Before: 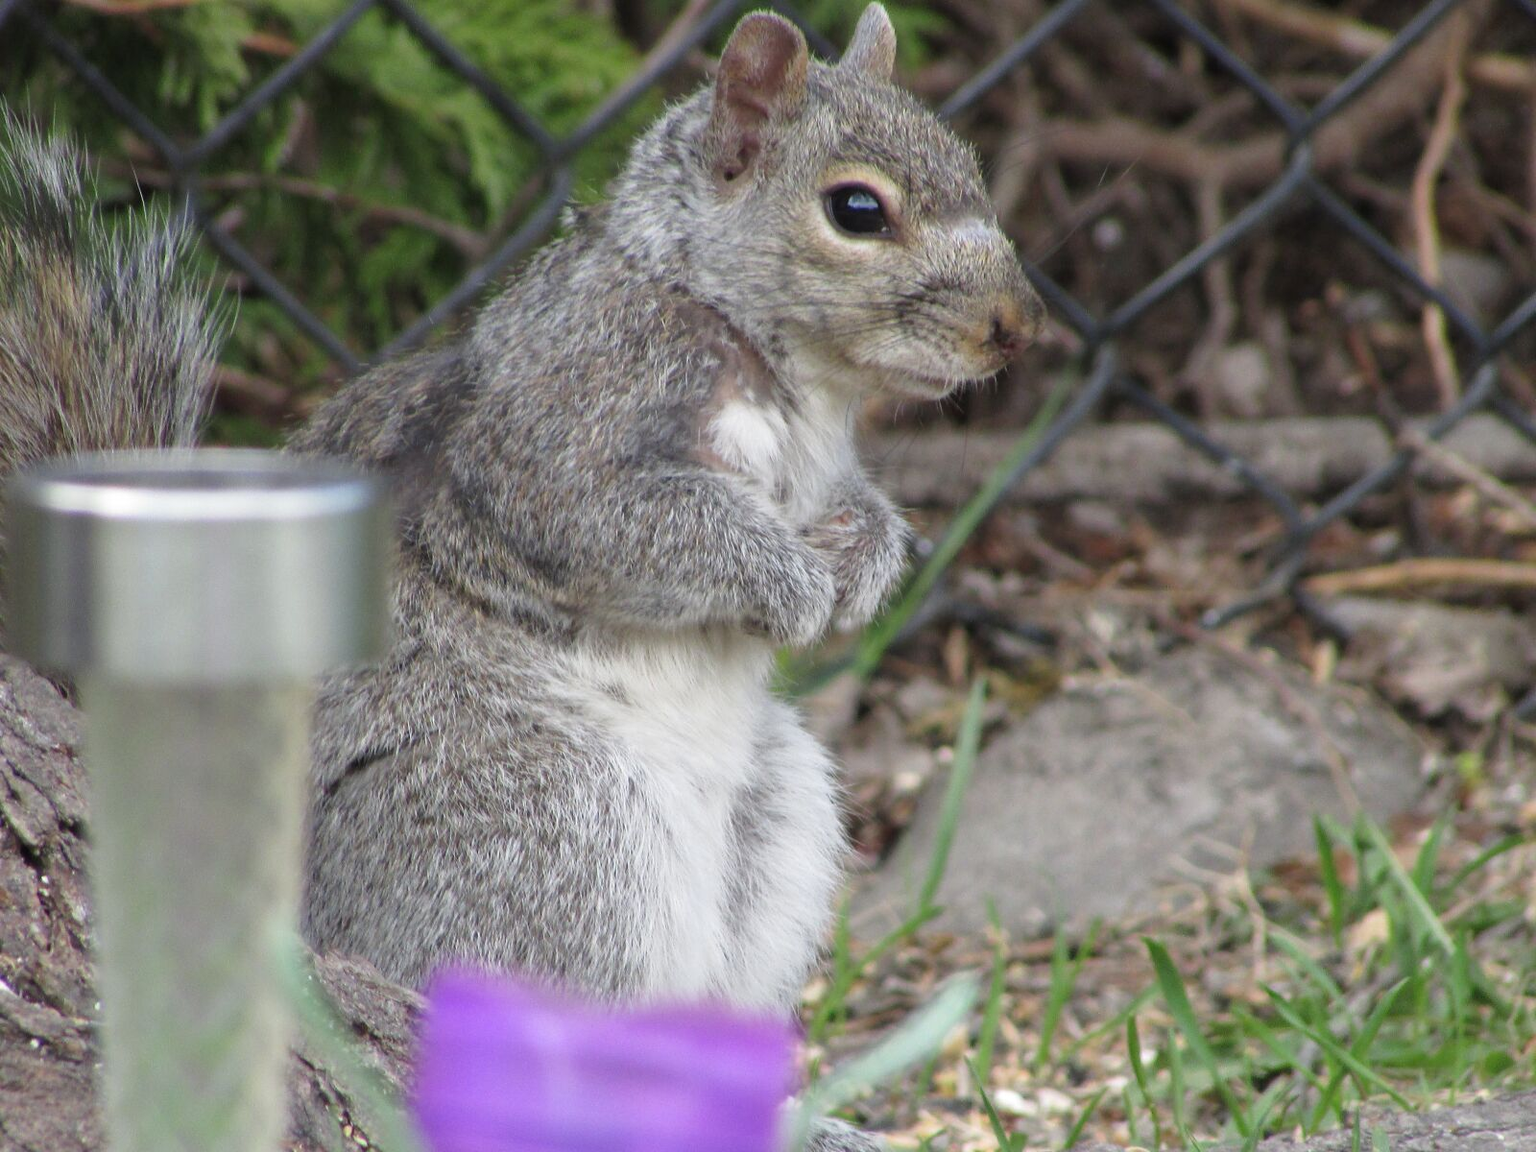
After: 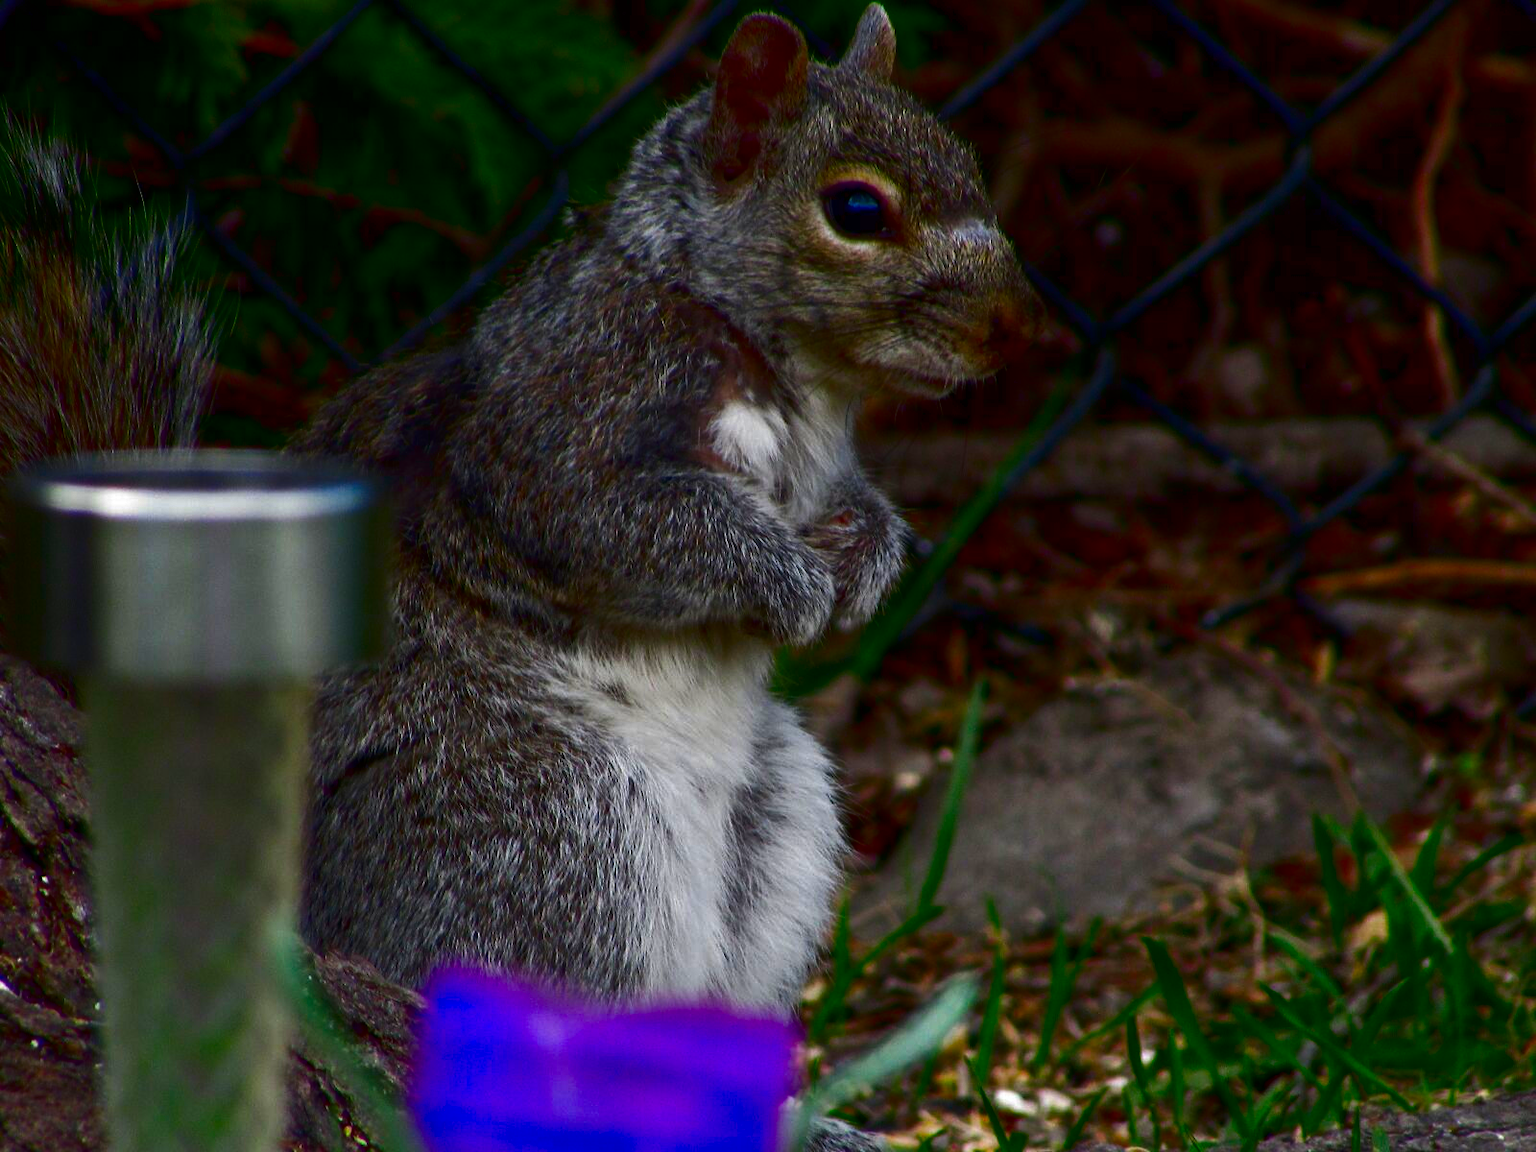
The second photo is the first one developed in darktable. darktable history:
contrast brightness saturation: brightness -1, saturation 1
tone equalizer: -8 EV 0.06 EV, smoothing diameter 25%, edges refinement/feathering 10, preserve details guided filter
